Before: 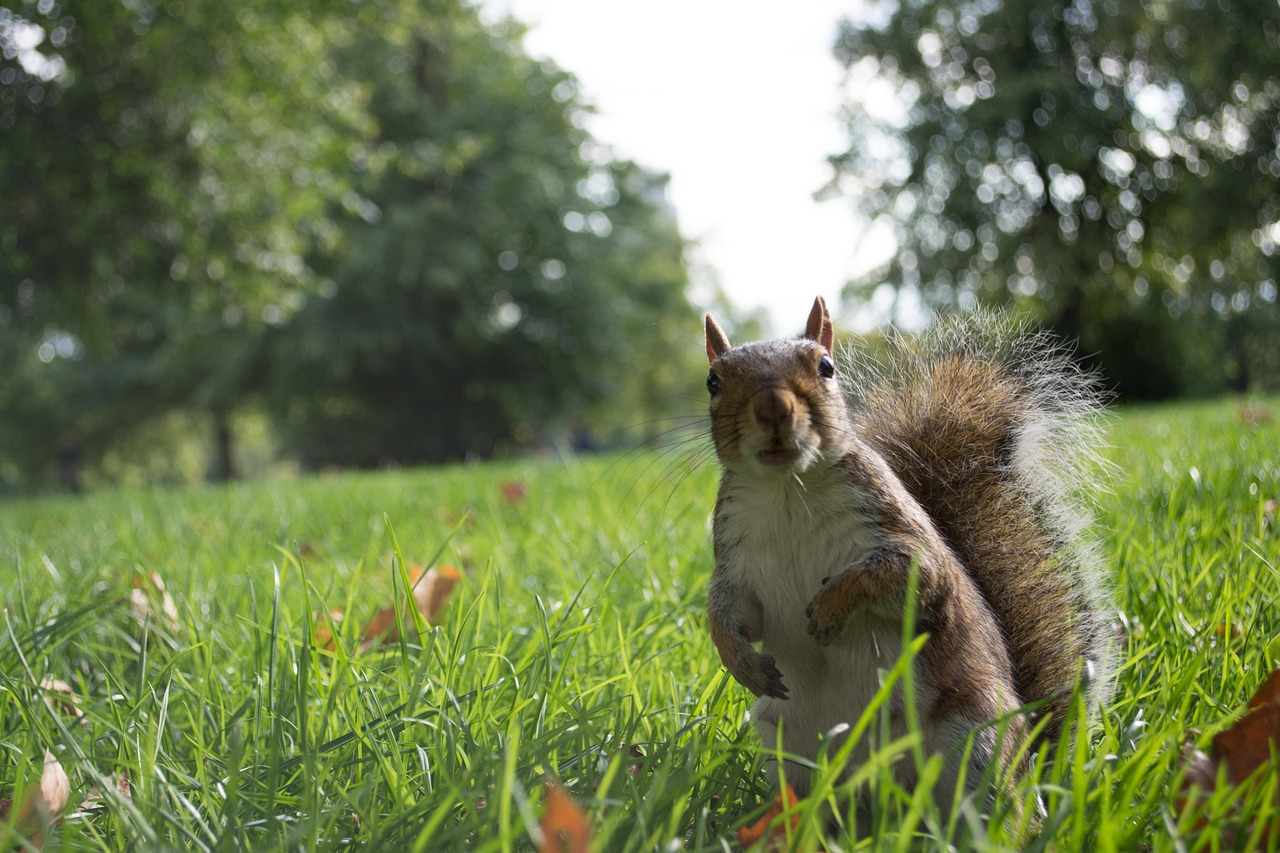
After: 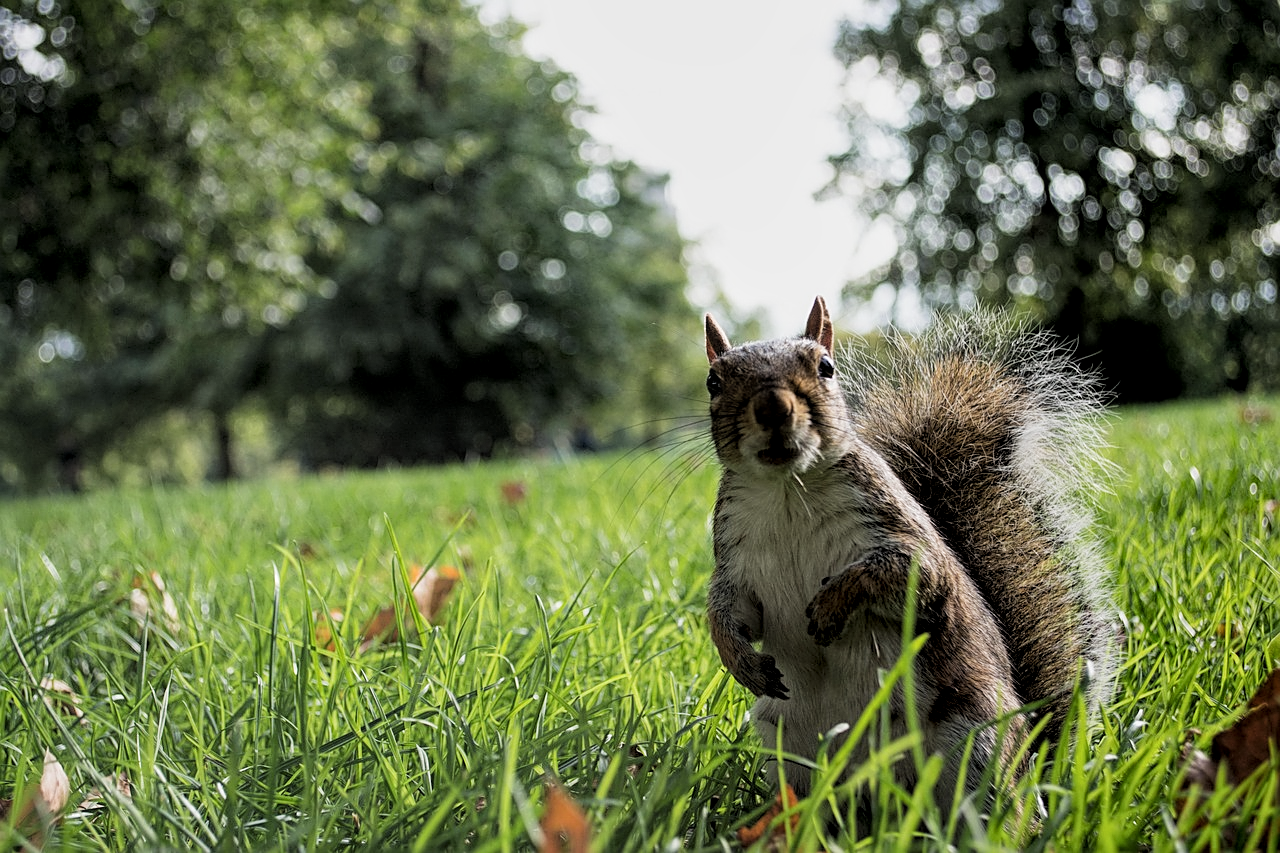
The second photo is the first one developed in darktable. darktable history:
filmic rgb: black relative exposure -5 EV, white relative exposure 3.5 EV, hardness 3.19, contrast 1.2, highlights saturation mix -50%
sharpen: on, module defaults
local contrast: highlights 99%, shadows 86%, detail 160%, midtone range 0.2
